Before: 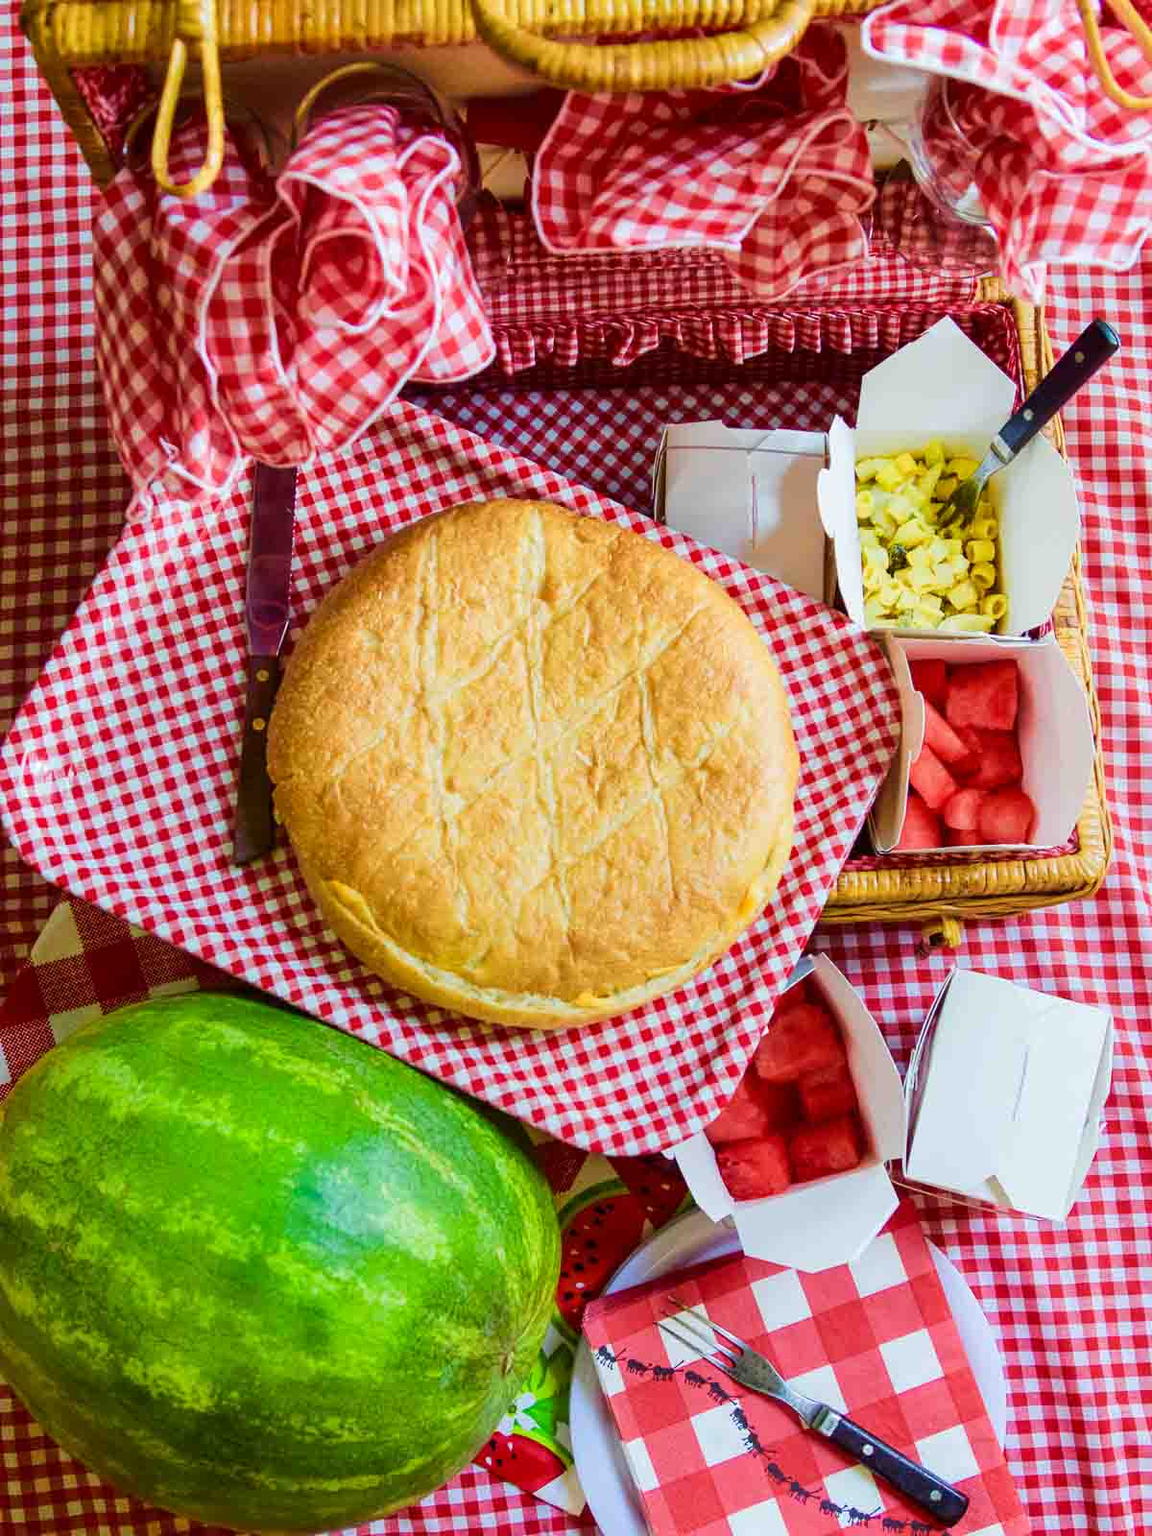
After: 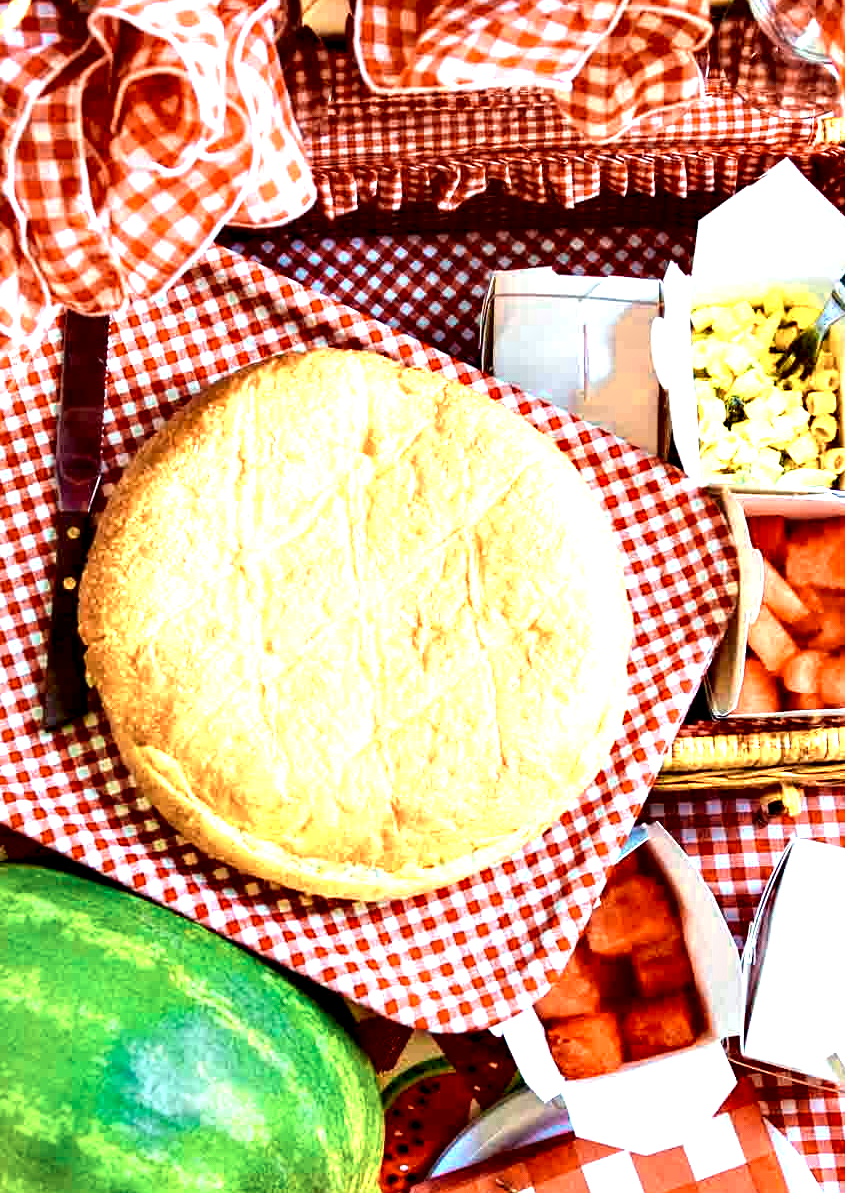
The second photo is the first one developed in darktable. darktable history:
contrast equalizer: octaves 7, y [[0.6 ×6], [0.55 ×6], [0 ×6], [0 ×6], [0 ×6]]
color zones: curves: ch0 [(0.018, 0.548) (0.197, 0.654) (0.425, 0.447) (0.605, 0.658) (0.732, 0.579)]; ch1 [(0.105, 0.531) (0.224, 0.531) (0.386, 0.39) (0.618, 0.456) (0.732, 0.456) (0.956, 0.421)]; ch2 [(0.039, 0.583) (0.215, 0.465) (0.399, 0.544) (0.465, 0.548) (0.614, 0.447) (0.724, 0.43) (0.882, 0.623) (0.956, 0.632)]
exposure: exposure 0.558 EV, compensate highlight preservation false
crop and rotate: left 16.695%, top 10.79%, right 12.83%, bottom 14.598%
